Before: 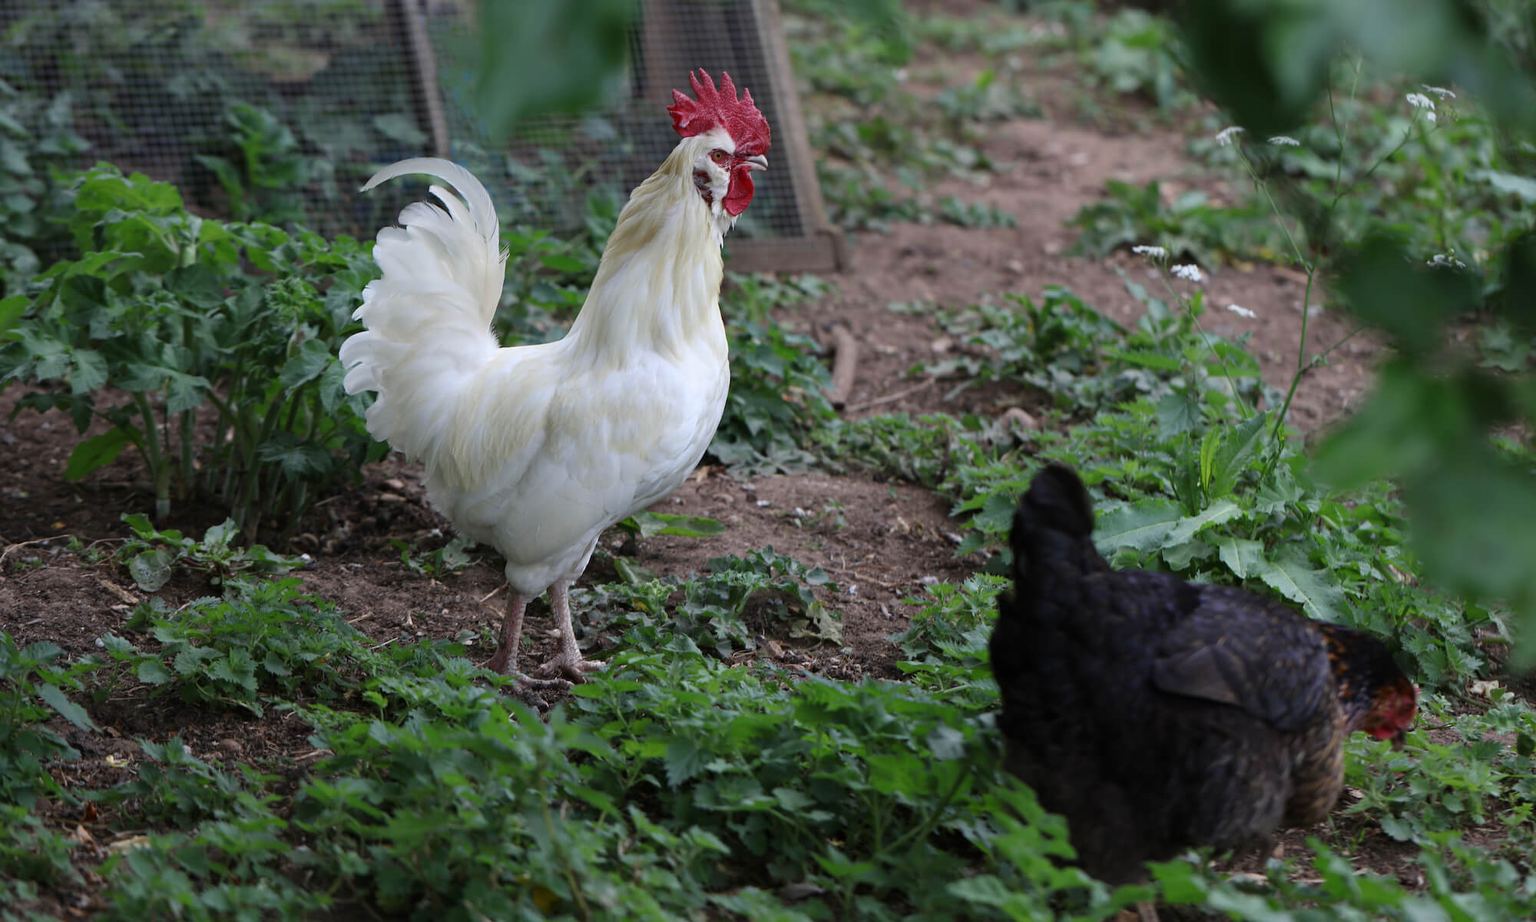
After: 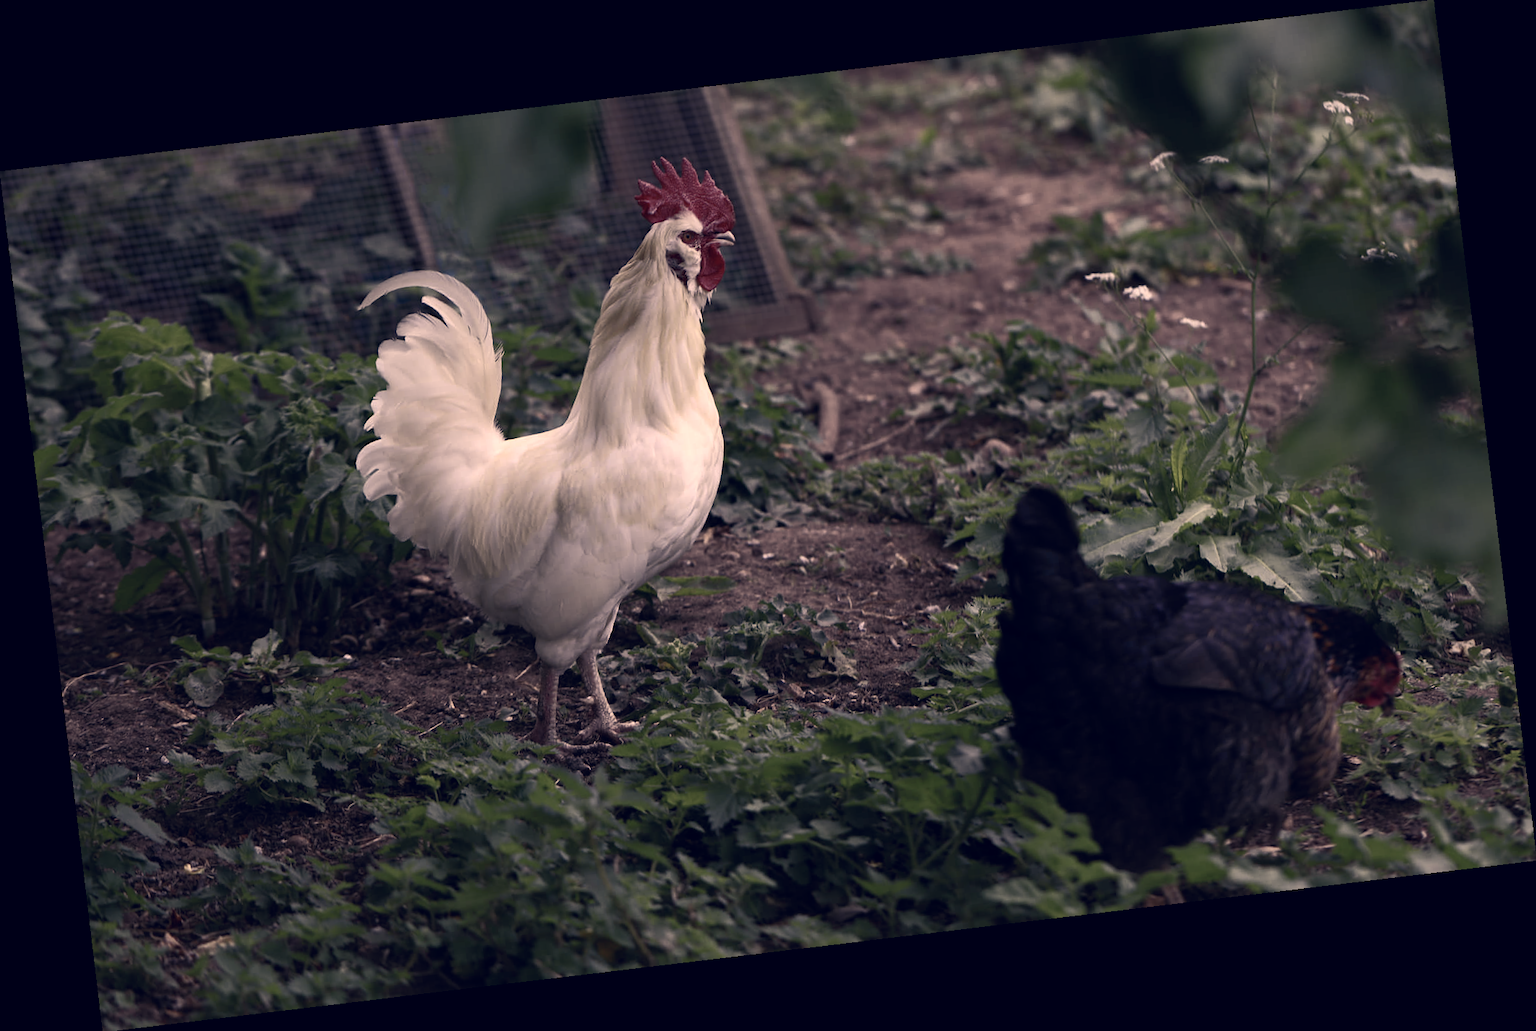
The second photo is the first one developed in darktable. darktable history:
color balance rgb: perceptual saturation grading › highlights -31.88%, perceptual saturation grading › mid-tones 5.8%, perceptual saturation grading › shadows 18.12%, perceptual brilliance grading › highlights 3.62%, perceptual brilliance grading › mid-tones -18.12%, perceptual brilliance grading › shadows -41.3%
rotate and perspective: rotation -6.83°, automatic cropping off
color correction: highlights a* 19.59, highlights b* 27.49, shadows a* 3.46, shadows b* -17.28, saturation 0.73
